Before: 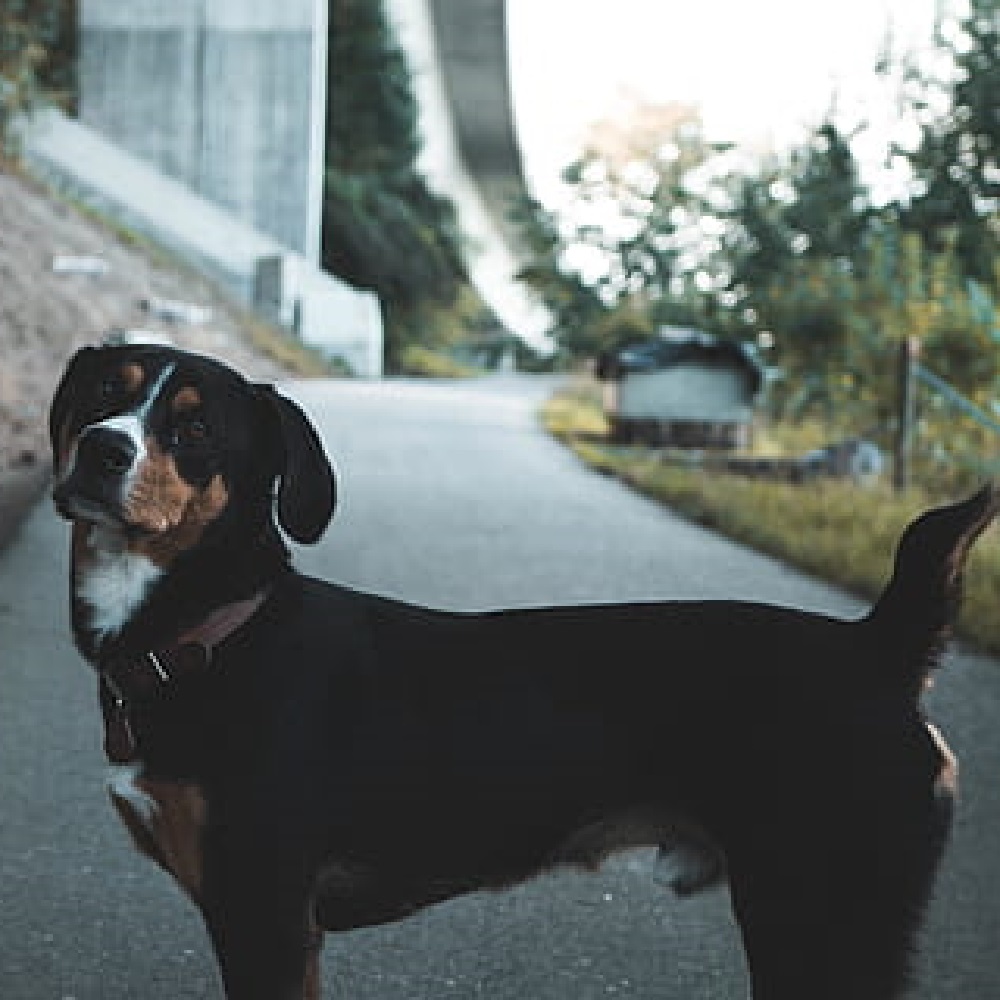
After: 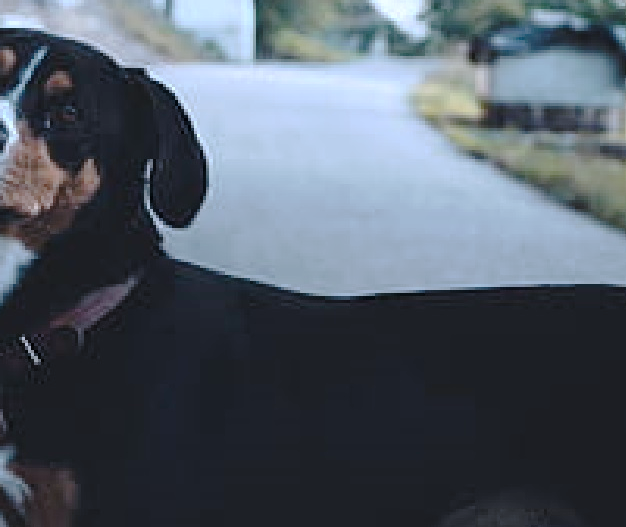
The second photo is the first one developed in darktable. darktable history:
color calibration: illuminant as shot in camera, x 0.37, y 0.382, temperature 4320.46 K, clip negative RGB from gamut false
crop: left 12.839%, top 31.683%, right 24.532%, bottom 15.537%
tone curve: curves: ch0 [(0, 0) (0.003, 0.004) (0.011, 0.01) (0.025, 0.025) (0.044, 0.042) (0.069, 0.064) (0.1, 0.093) (0.136, 0.13) (0.177, 0.182) (0.224, 0.241) (0.277, 0.322) (0.335, 0.409) (0.399, 0.482) (0.468, 0.551) (0.543, 0.606) (0.623, 0.672) (0.709, 0.73) (0.801, 0.81) (0.898, 0.885) (1, 1)], preserve colors none
